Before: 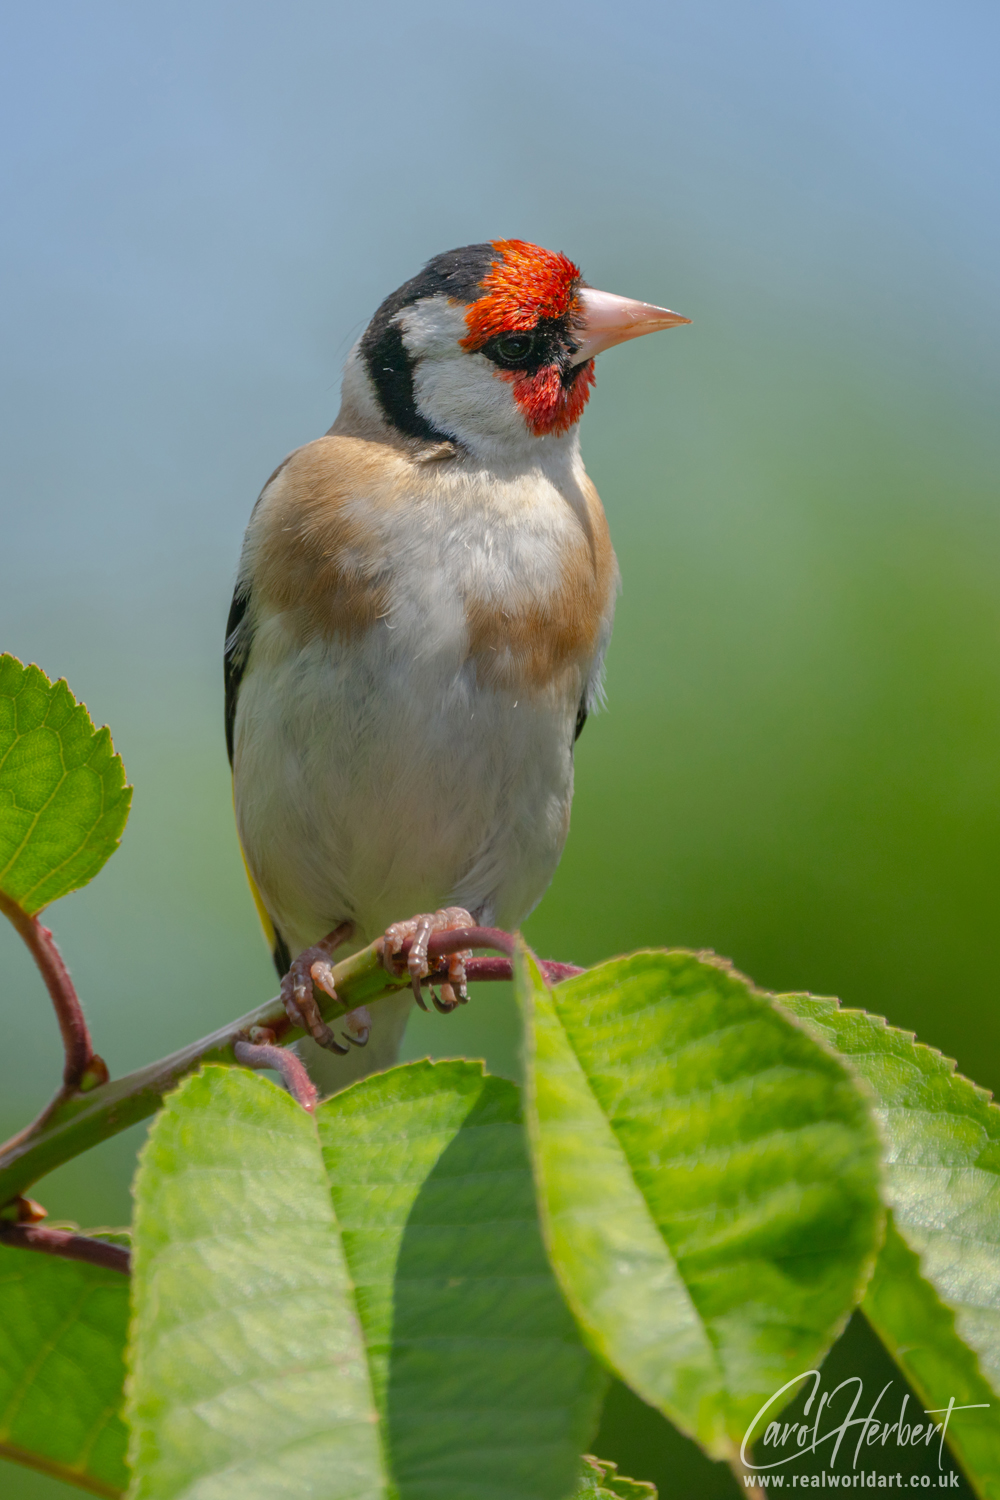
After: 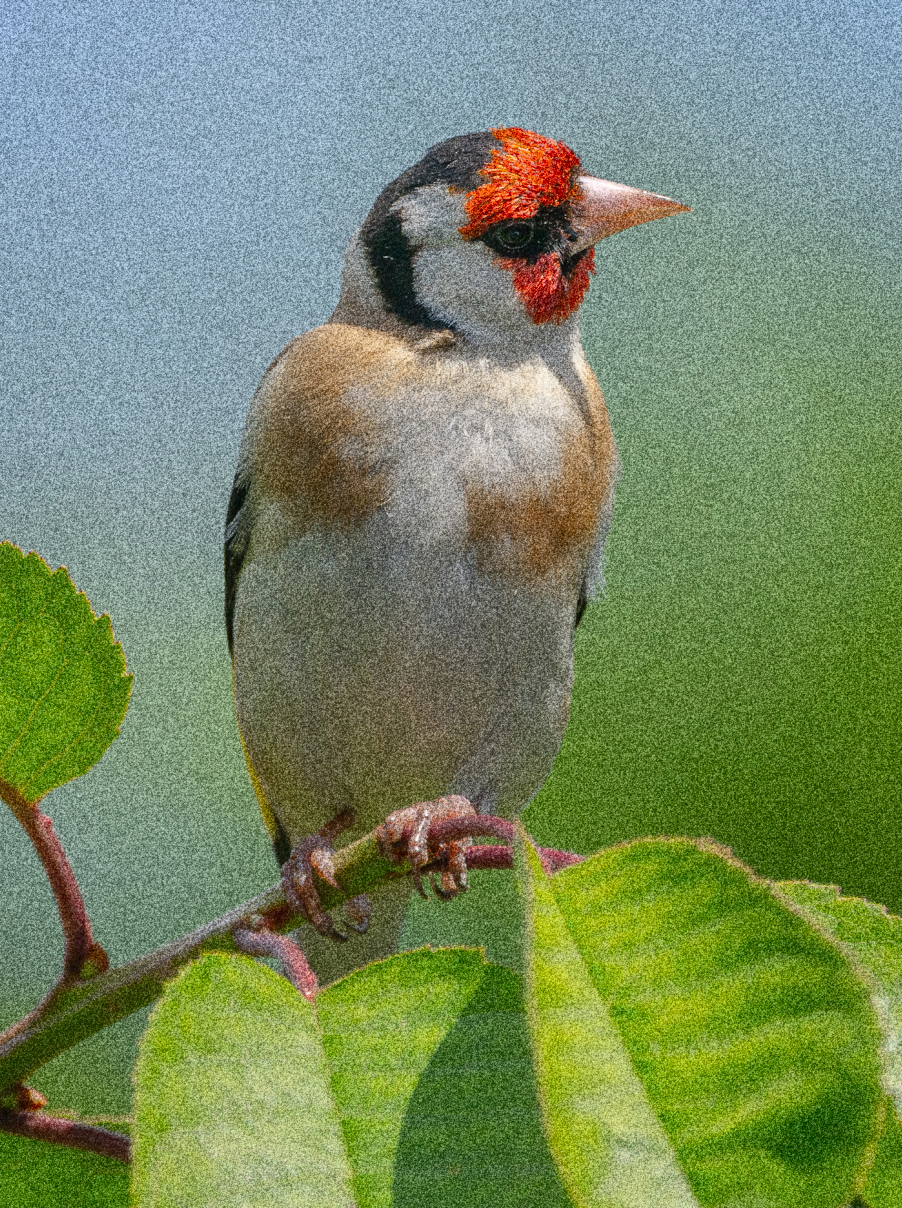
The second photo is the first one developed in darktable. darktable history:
crop: top 7.49%, right 9.717%, bottom 11.943%
grain: coarseness 30.02 ISO, strength 100%
